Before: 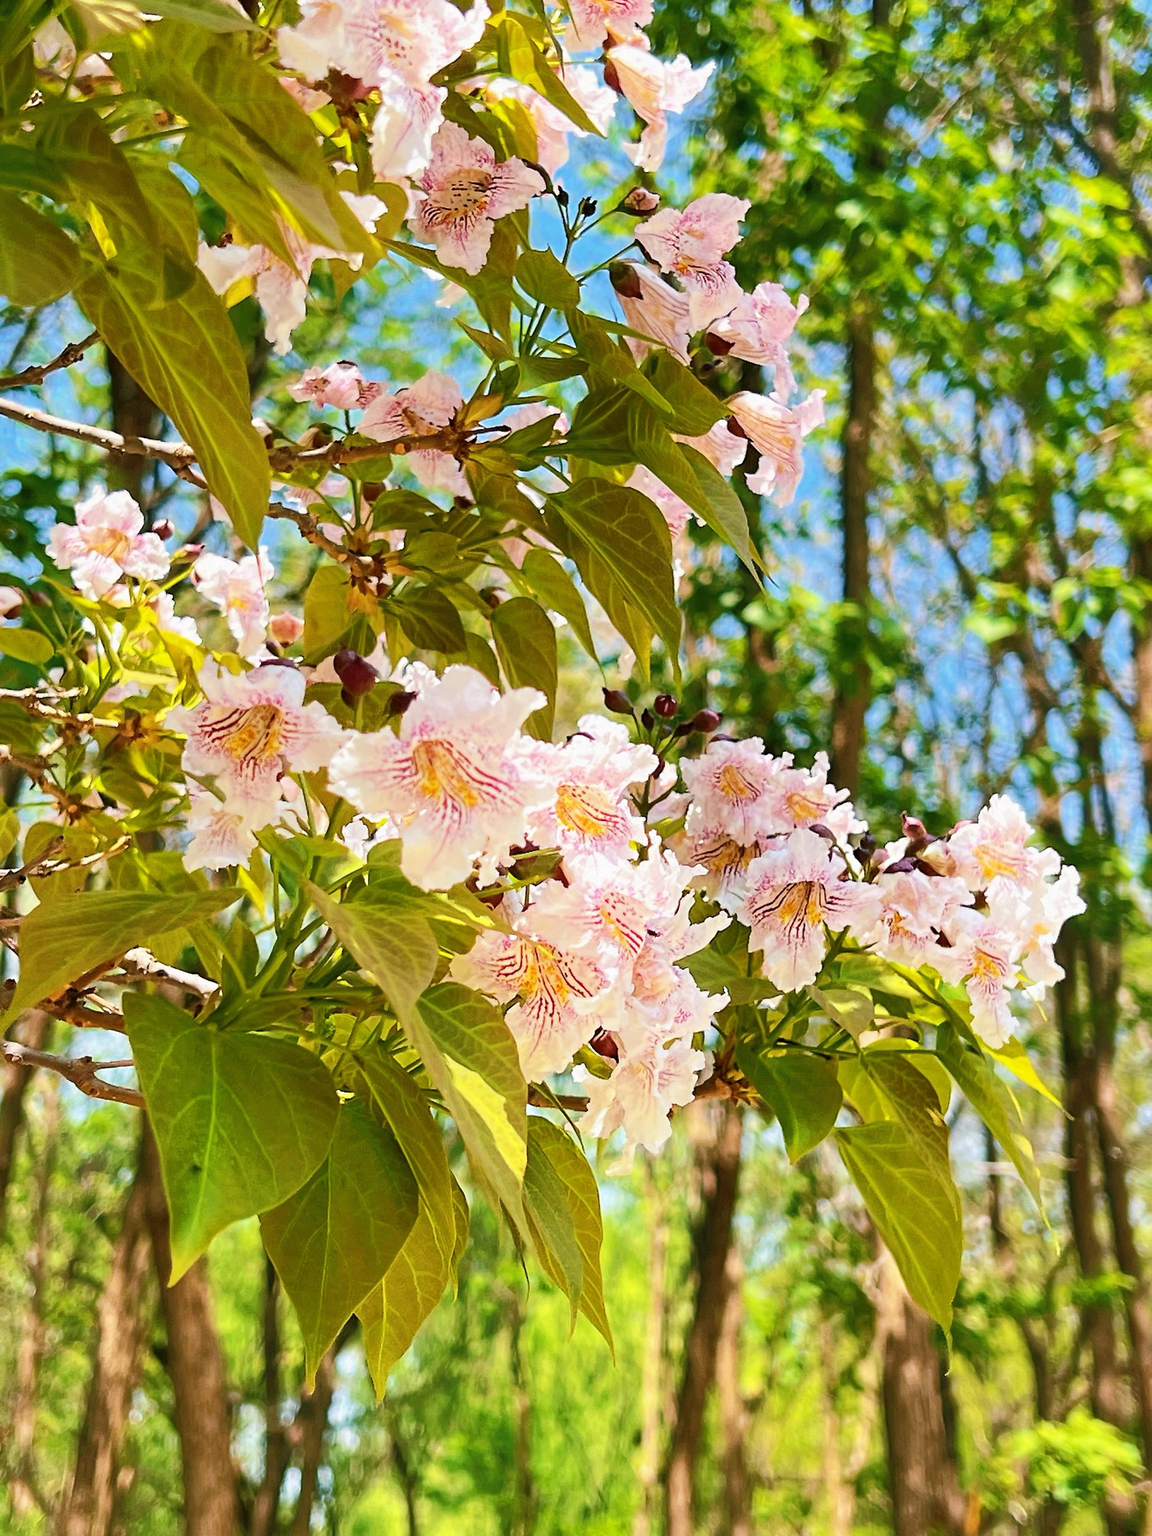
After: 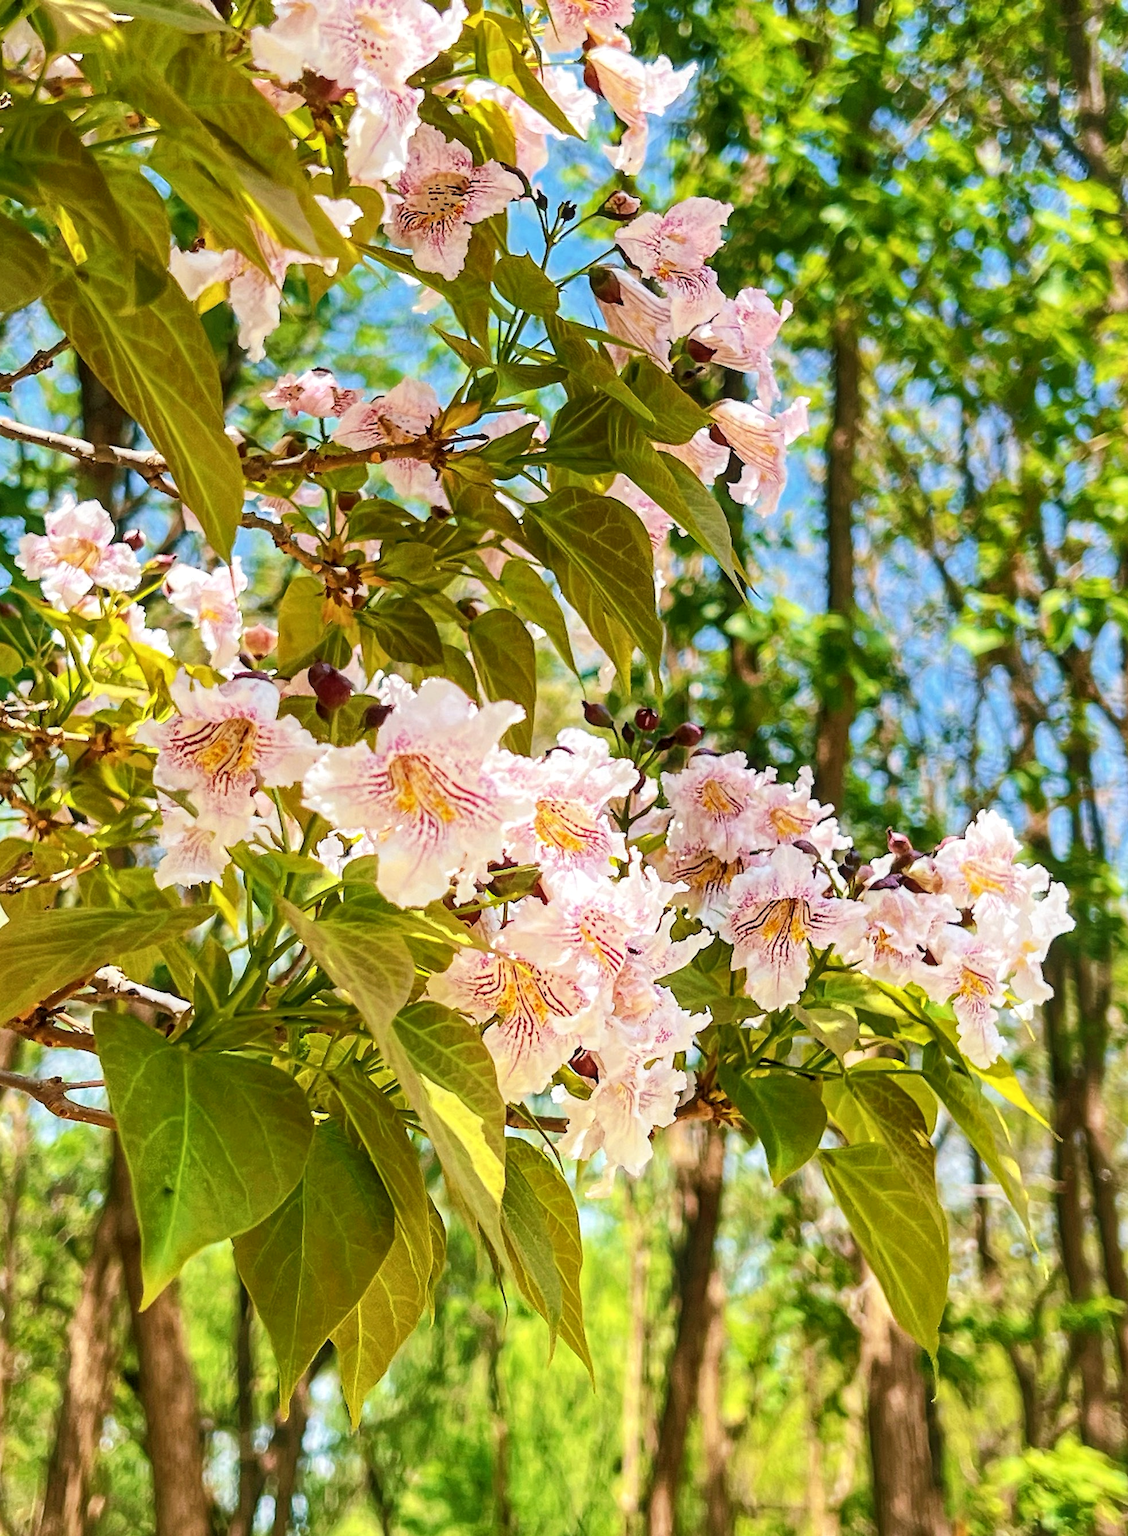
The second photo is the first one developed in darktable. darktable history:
crop and rotate: left 2.737%, right 1.096%, bottom 1.848%
local contrast: on, module defaults
